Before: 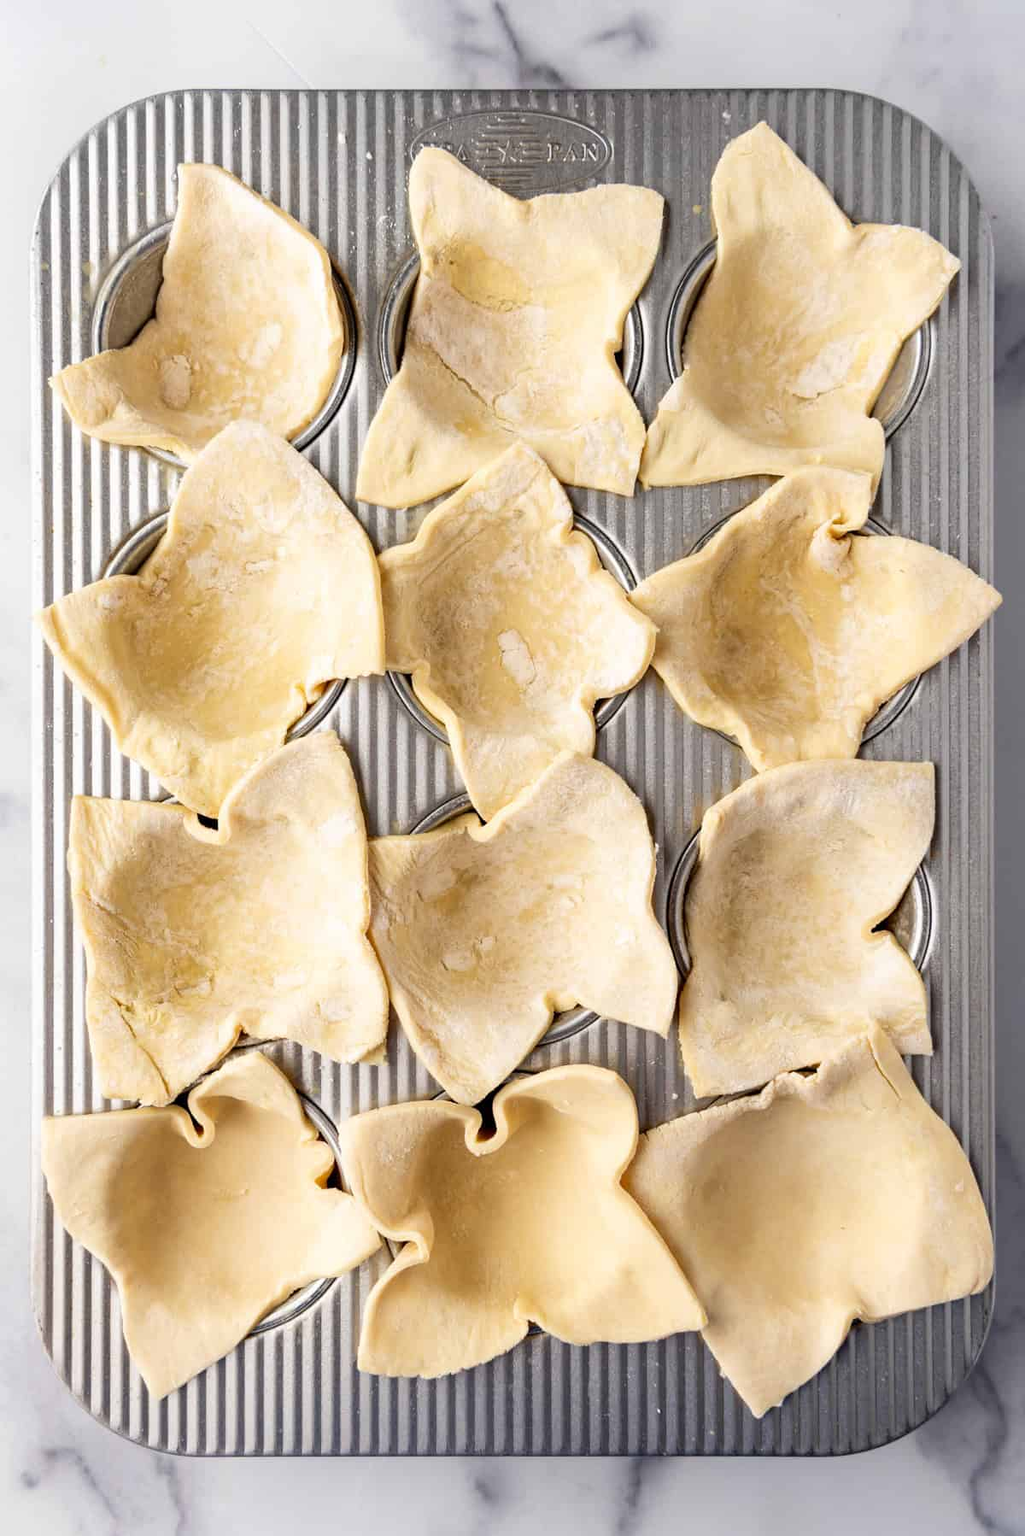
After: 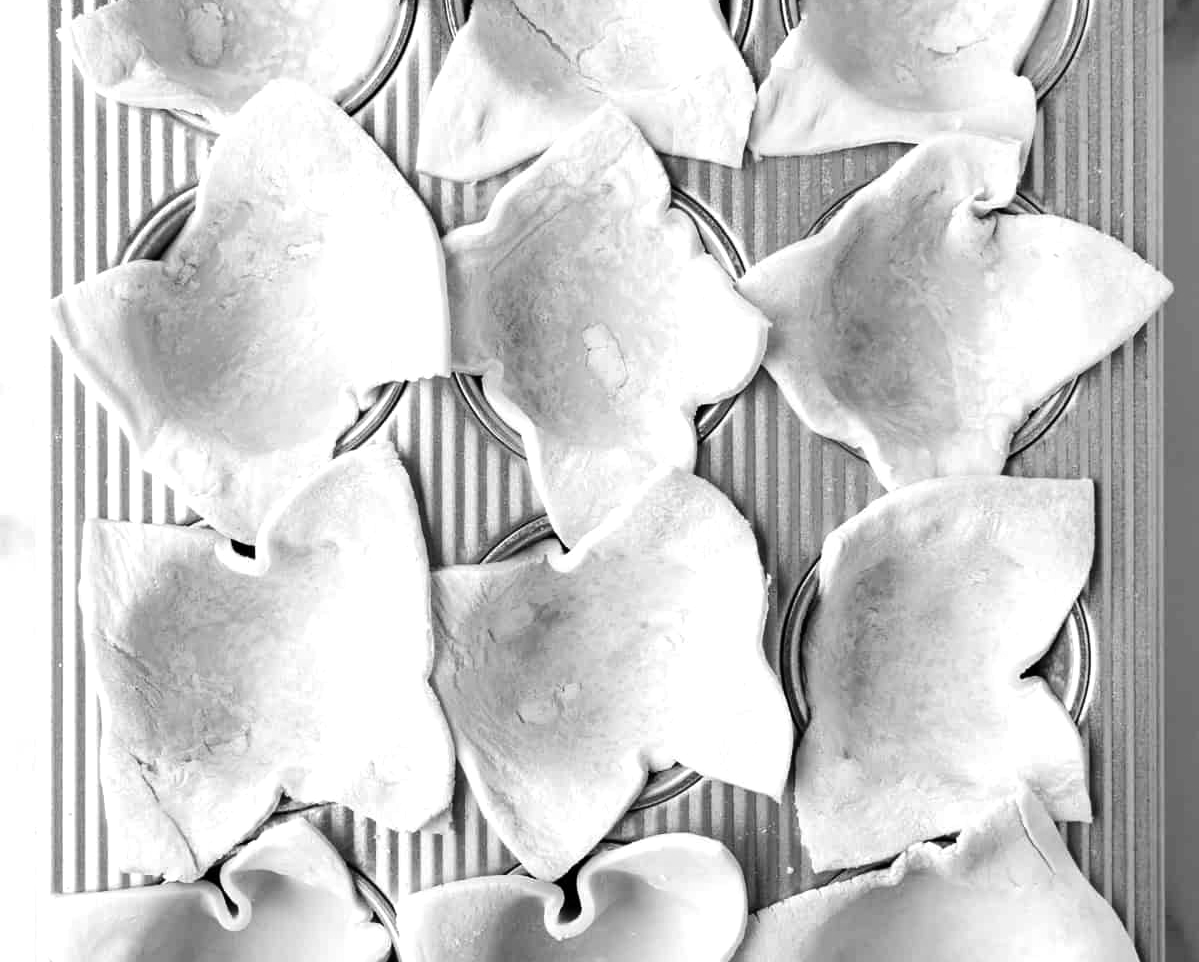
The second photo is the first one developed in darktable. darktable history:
monochrome: size 1
crop and rotate: top 23.043%, bottom 23.437%
tone equalizer: -8 EV -0.417 EV, -7 EV -0.389 EV, -6 EV -0.333 EV, -5 EV -0.222 EV, -3 EV 0.222 EV, -2 EV 0.333 EV, -1 EV 0.389 EV, +0 EV 0.417 EV, edges refinement/feathering 500, mask exposure compensation -1.57 EV, preserve details no
